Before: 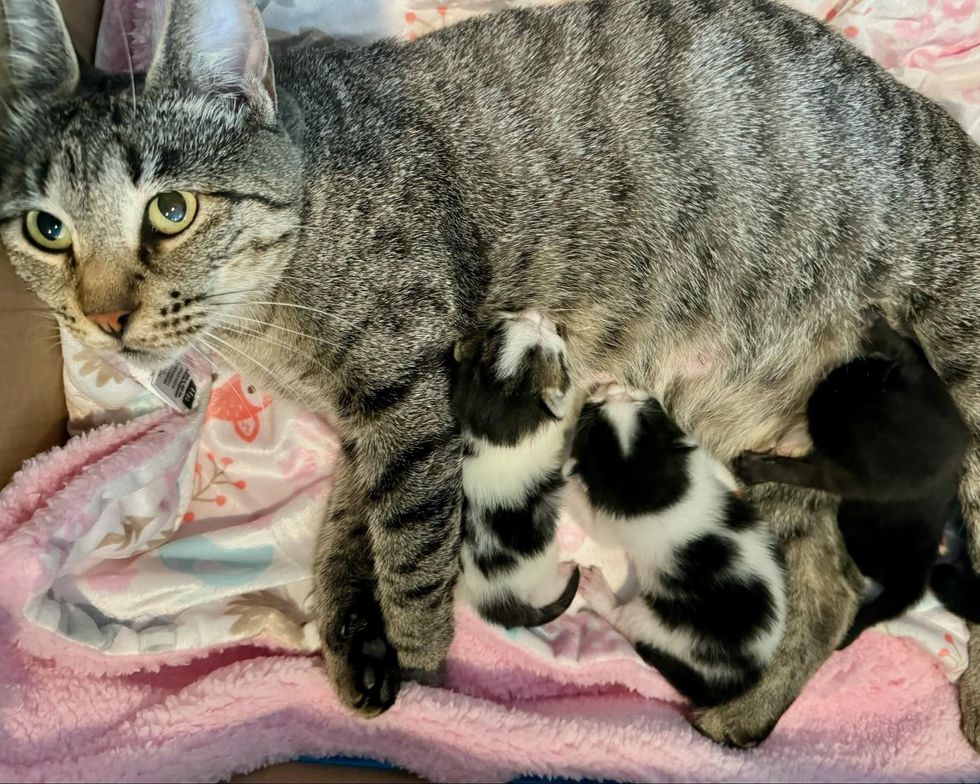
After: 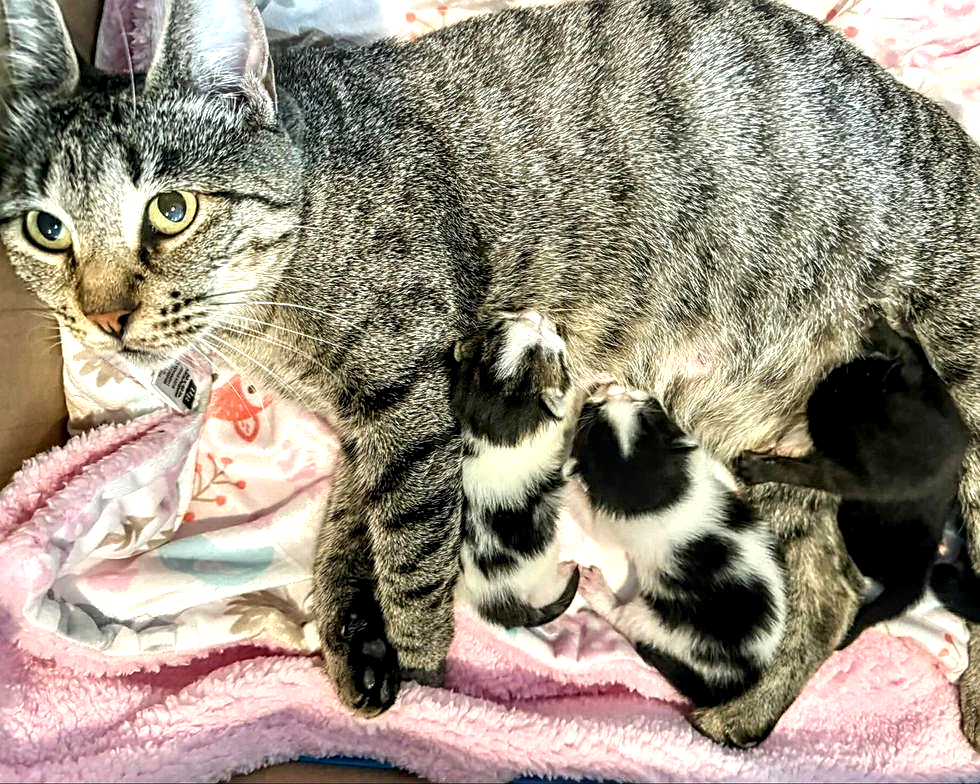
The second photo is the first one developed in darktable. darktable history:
exposure: black level correction 0, exposure 0.691 EV, compensate highlight preservation false
local contrast: detail 150%
sharpen: on, module defaults
